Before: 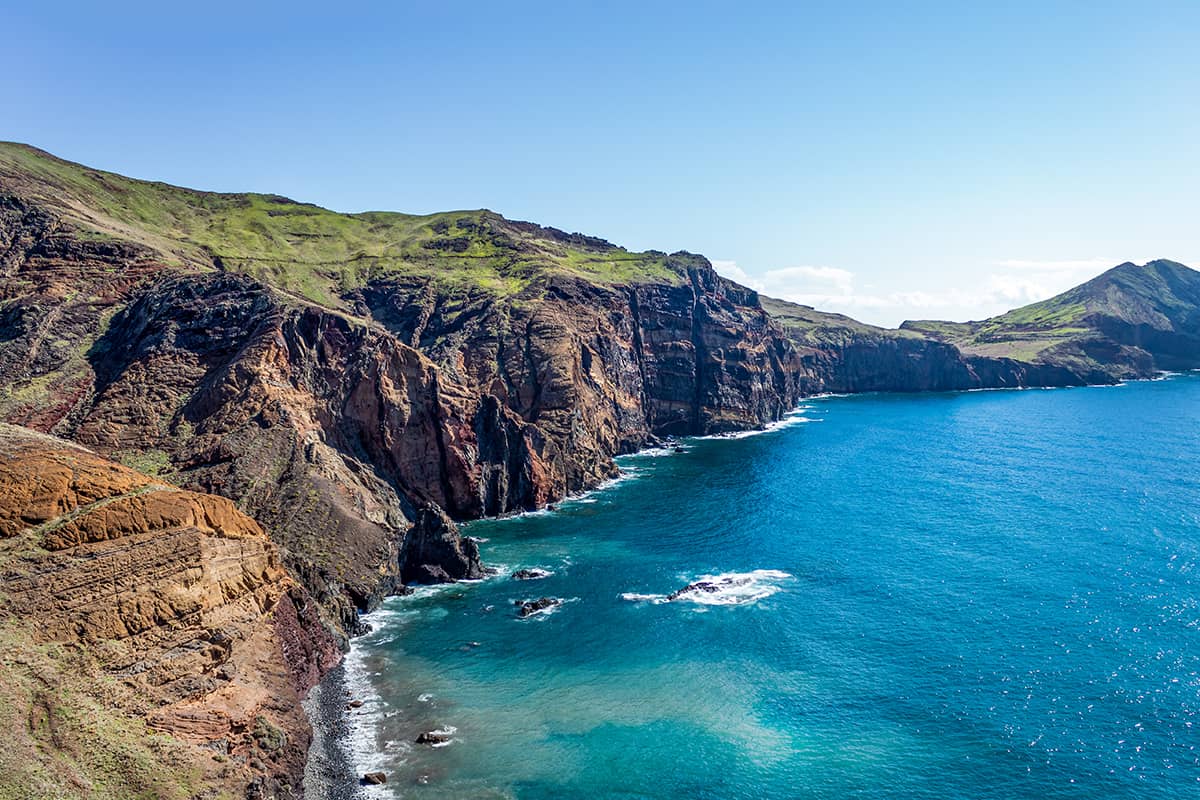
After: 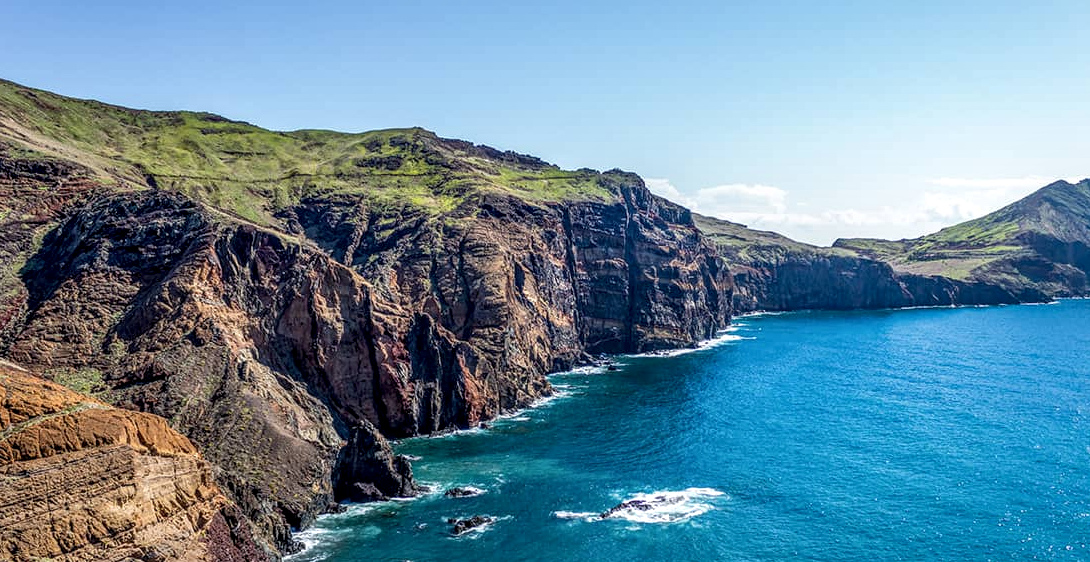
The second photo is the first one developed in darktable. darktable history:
crop: left 5.596%, top 10.314%, right 3.534%, bottom 19.395%
local contrast: detail 130%
